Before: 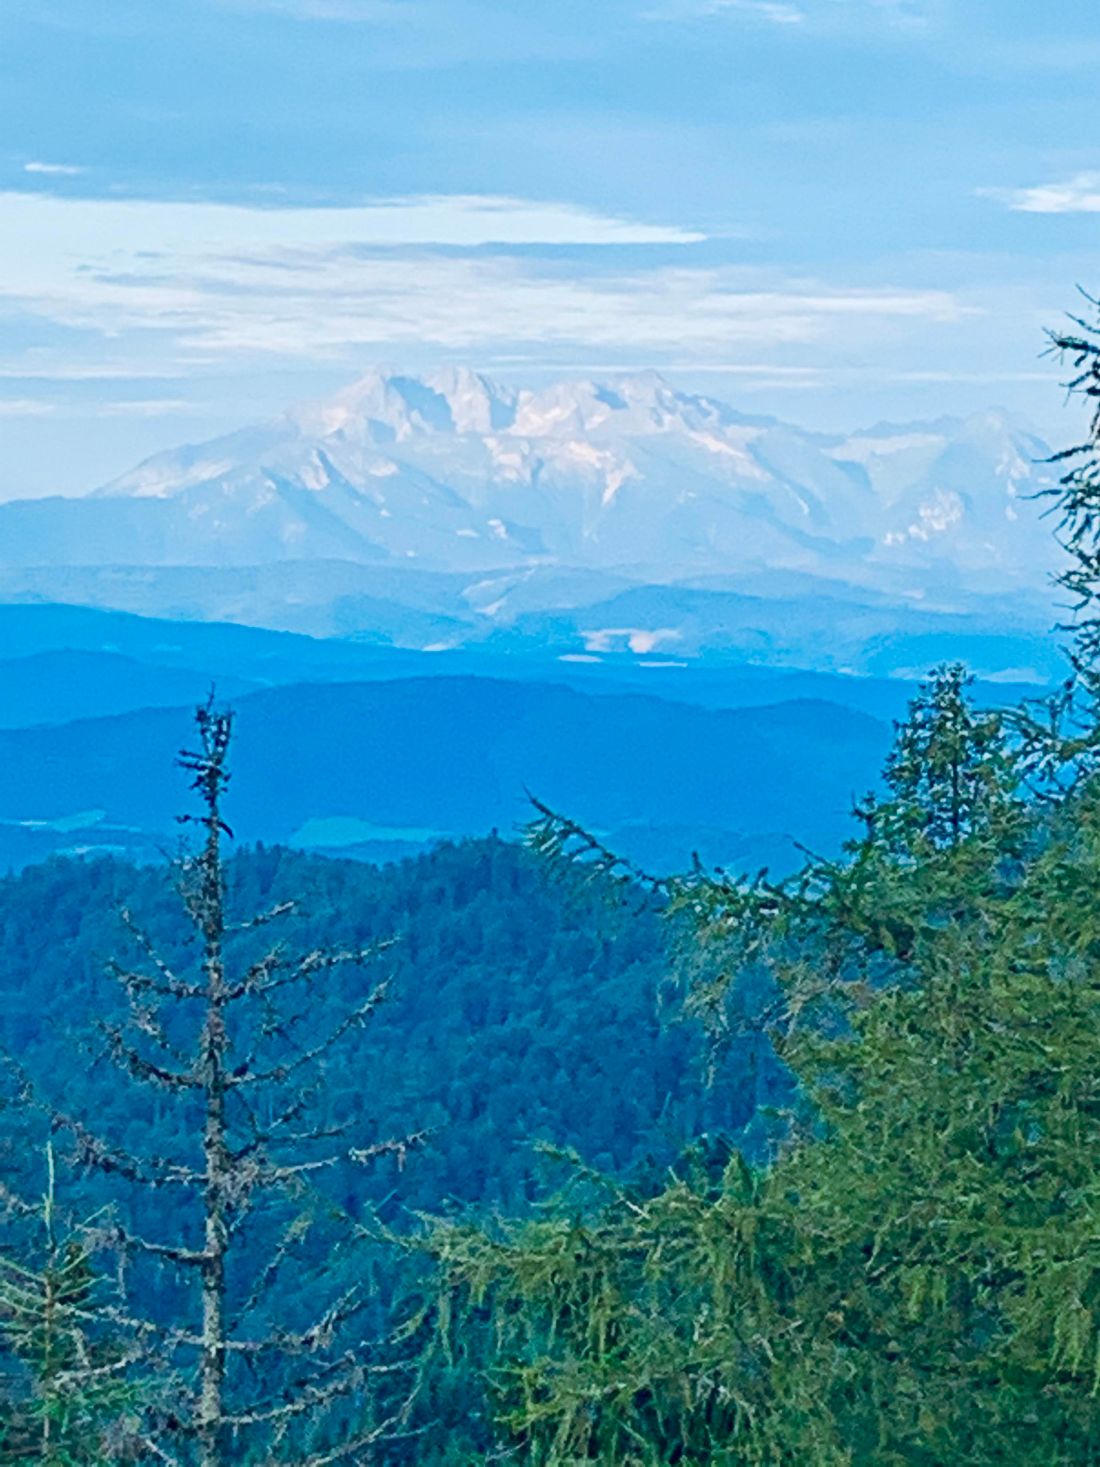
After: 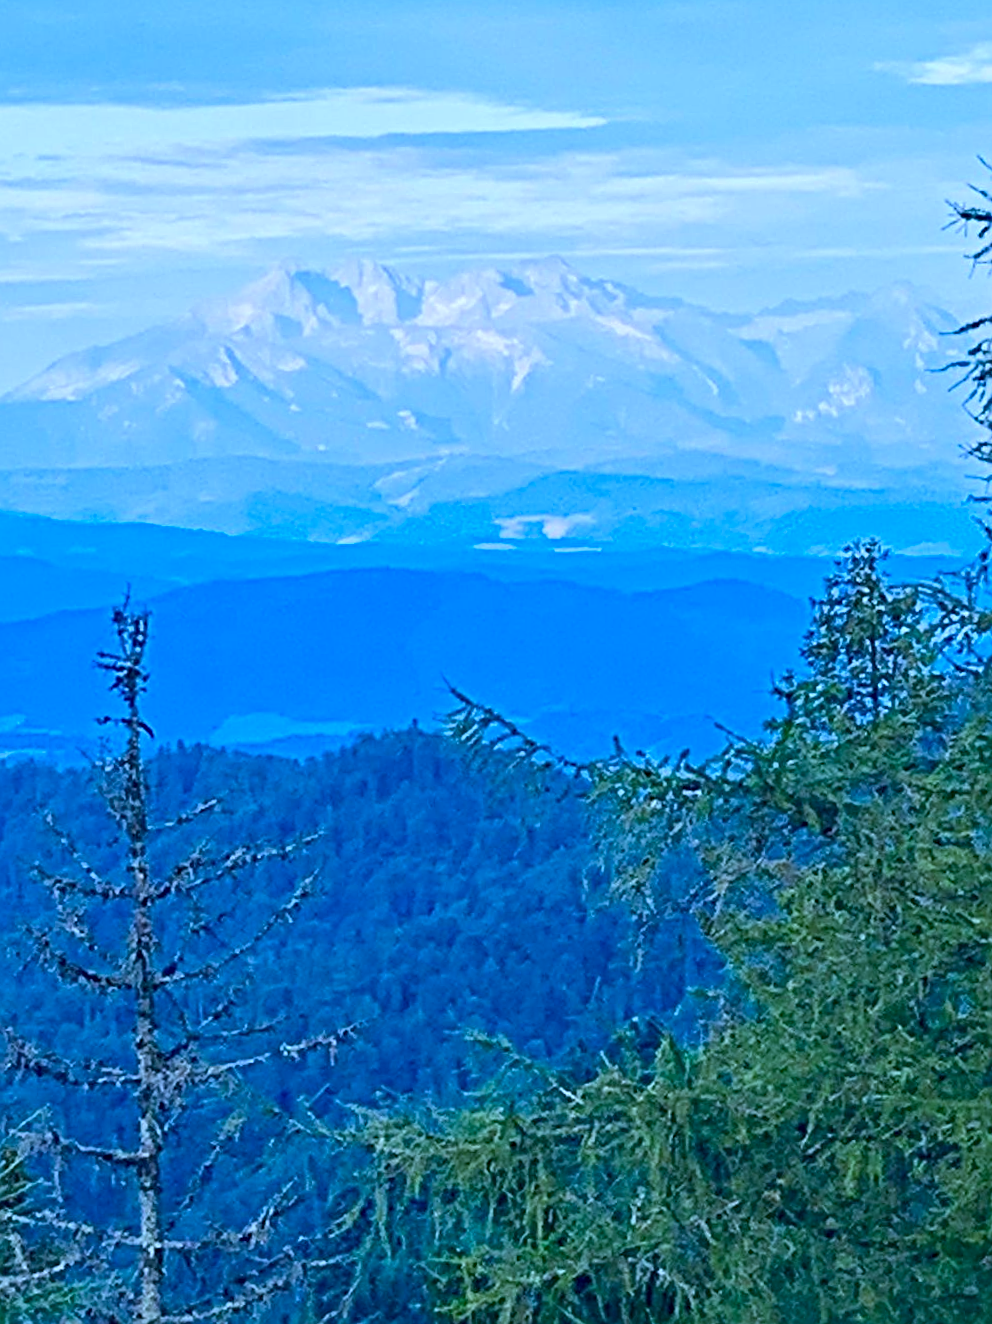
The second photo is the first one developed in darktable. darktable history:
white balance: red 0.871, blue 1.249
crop and rotate: angle 1.96°, left 5.673%, top 5.673%
haze removal: compatibility mode true, adaptive false
sharpen: on, module defaults
